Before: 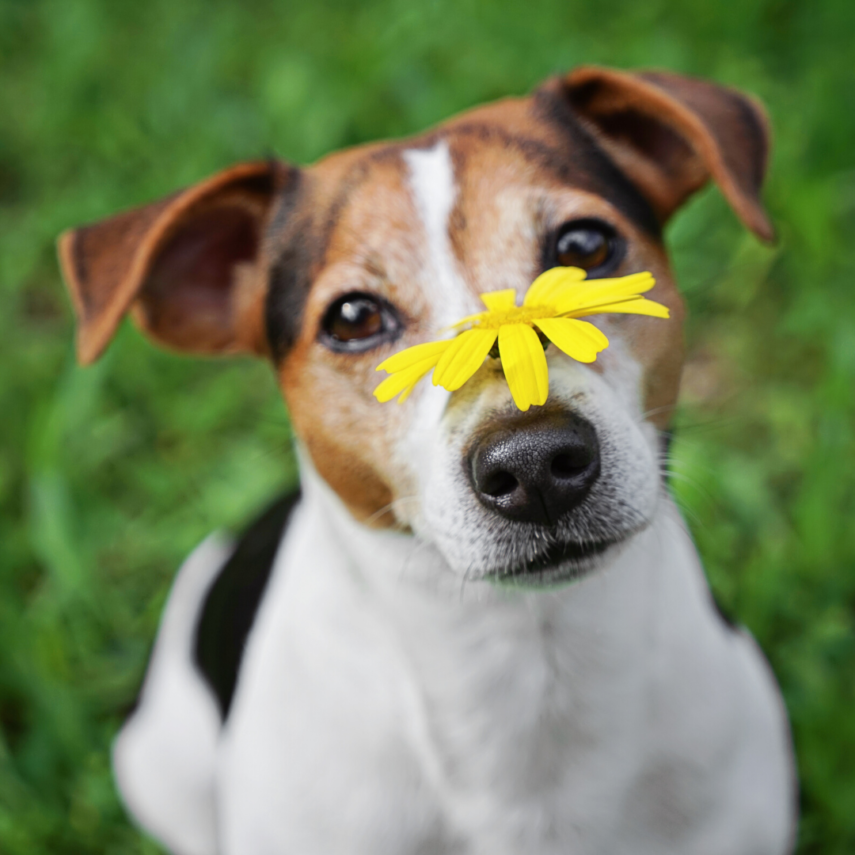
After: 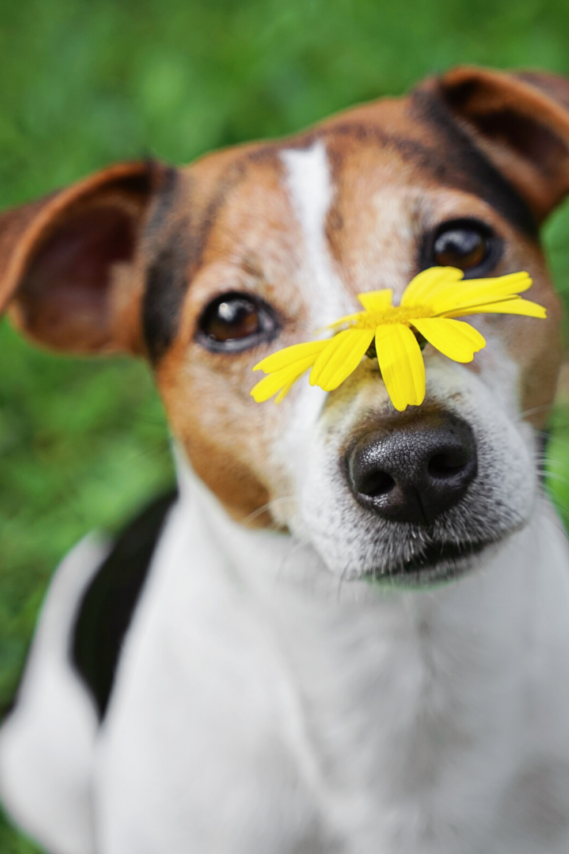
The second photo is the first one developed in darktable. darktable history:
crop and rotate: left 14.482%, right 18.87%
